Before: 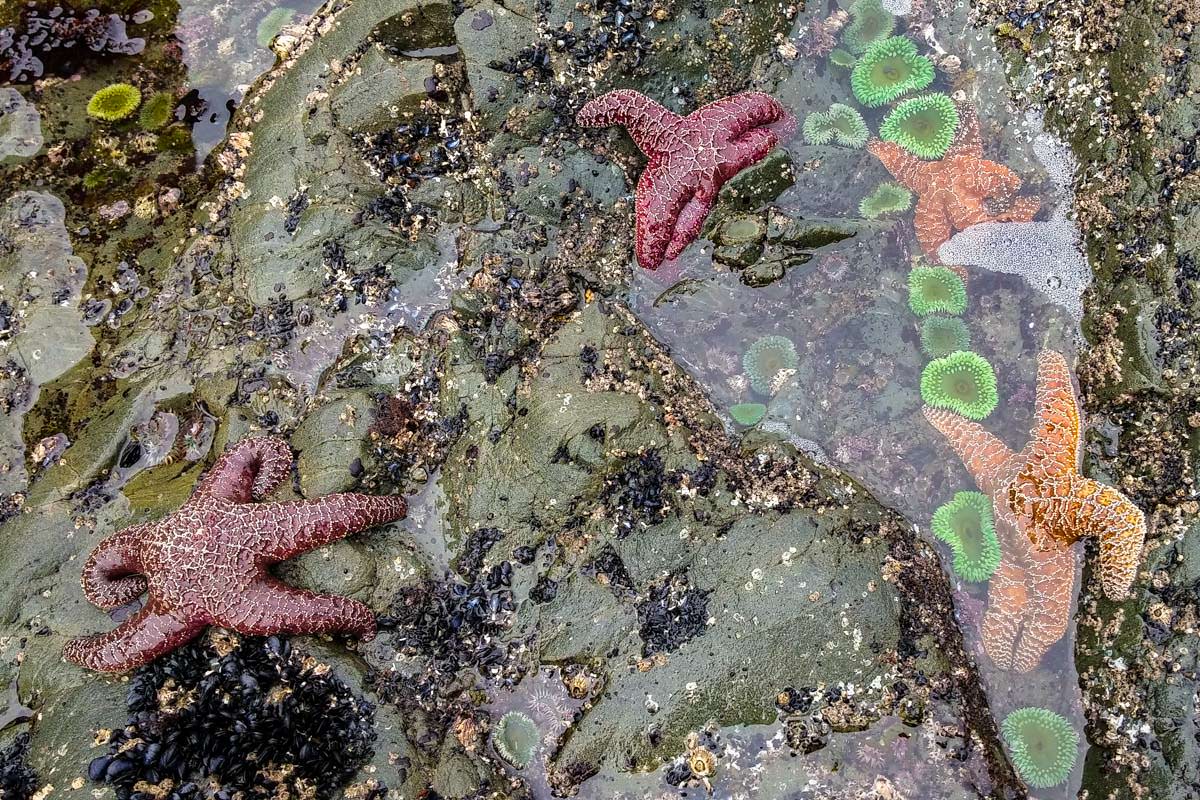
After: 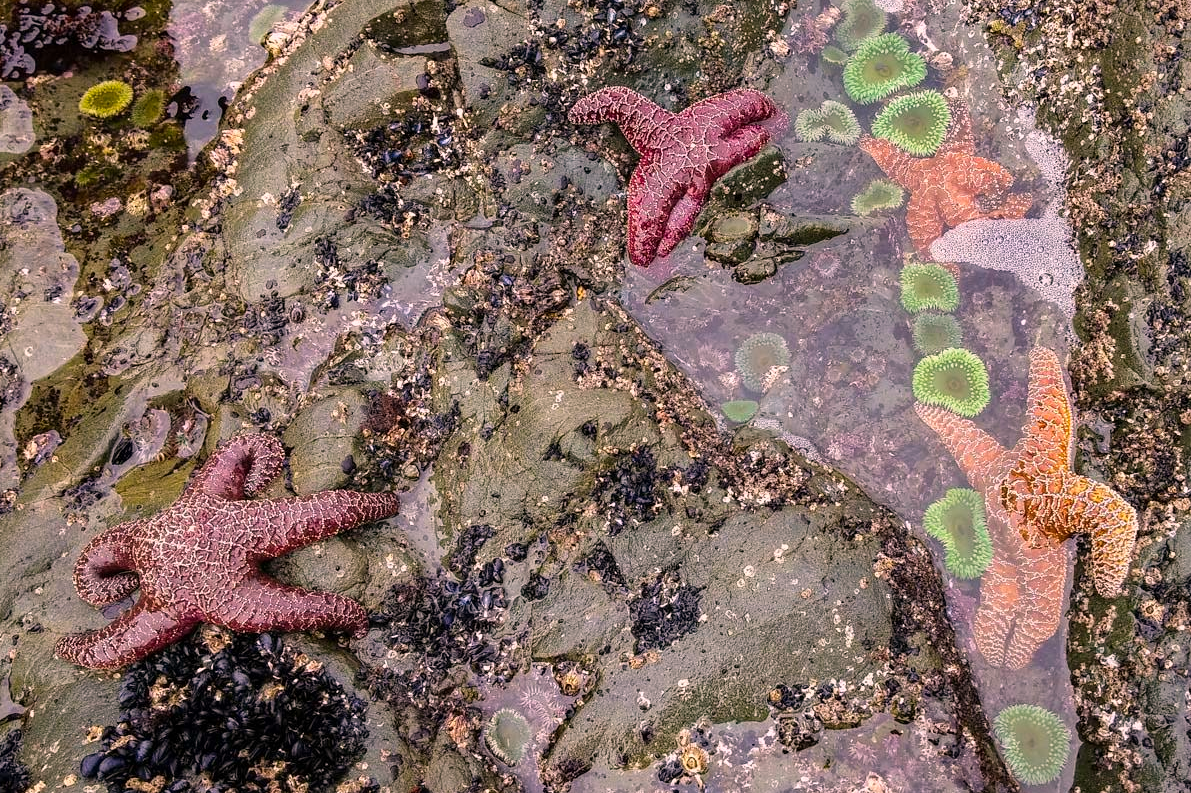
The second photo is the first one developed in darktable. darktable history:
color correction: highlights a* 14.69, highlights b* 4.87
crop and rotate: left 0.719%, top 0.378%, bottom 0.411%
